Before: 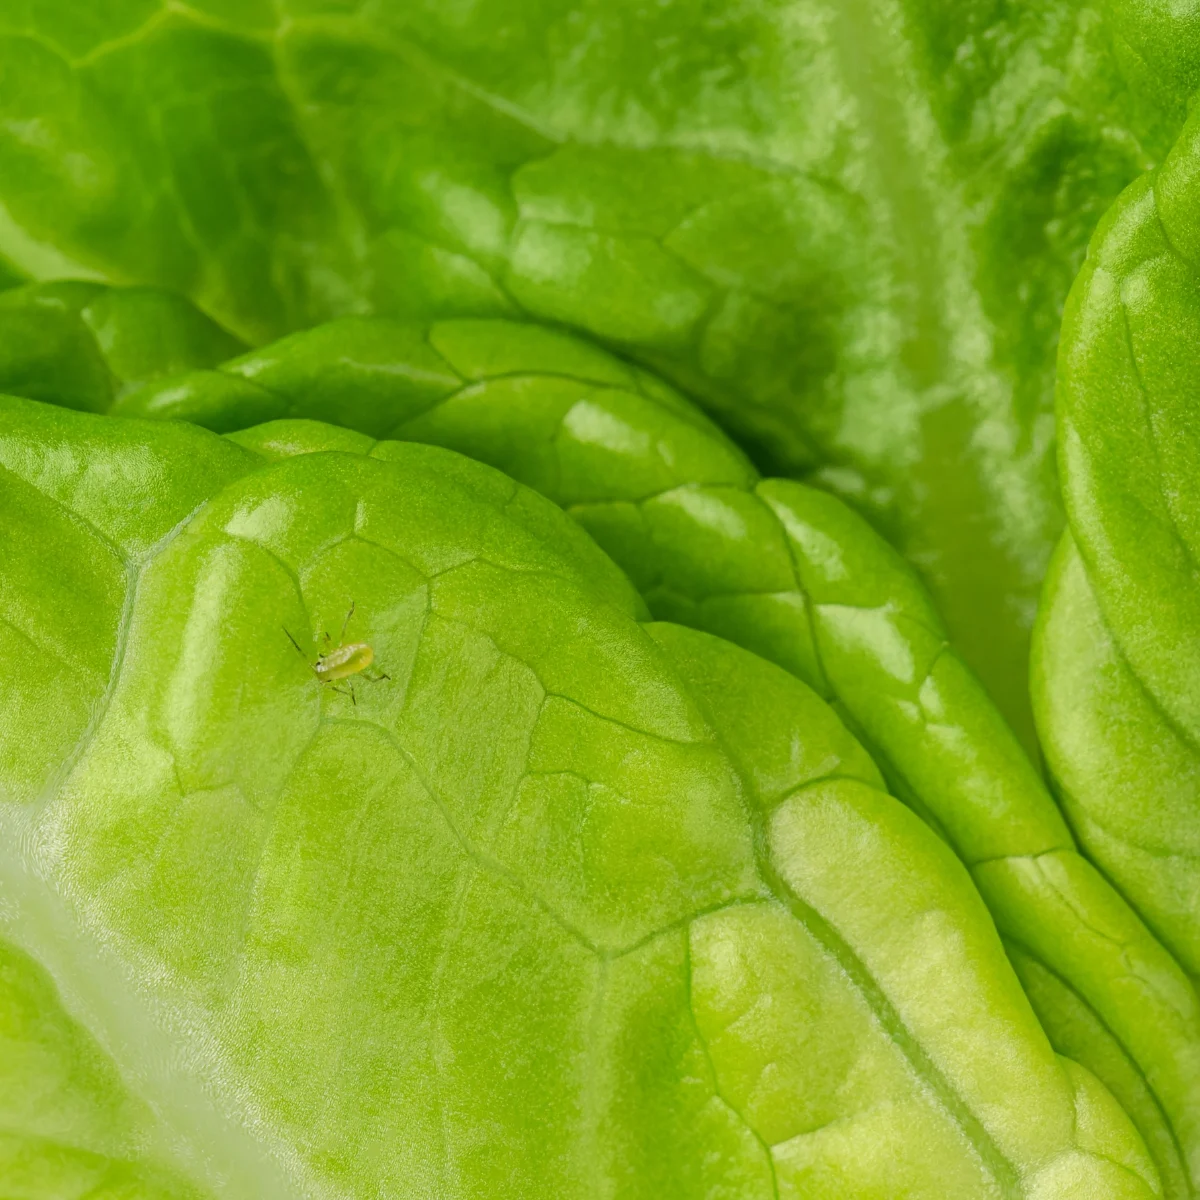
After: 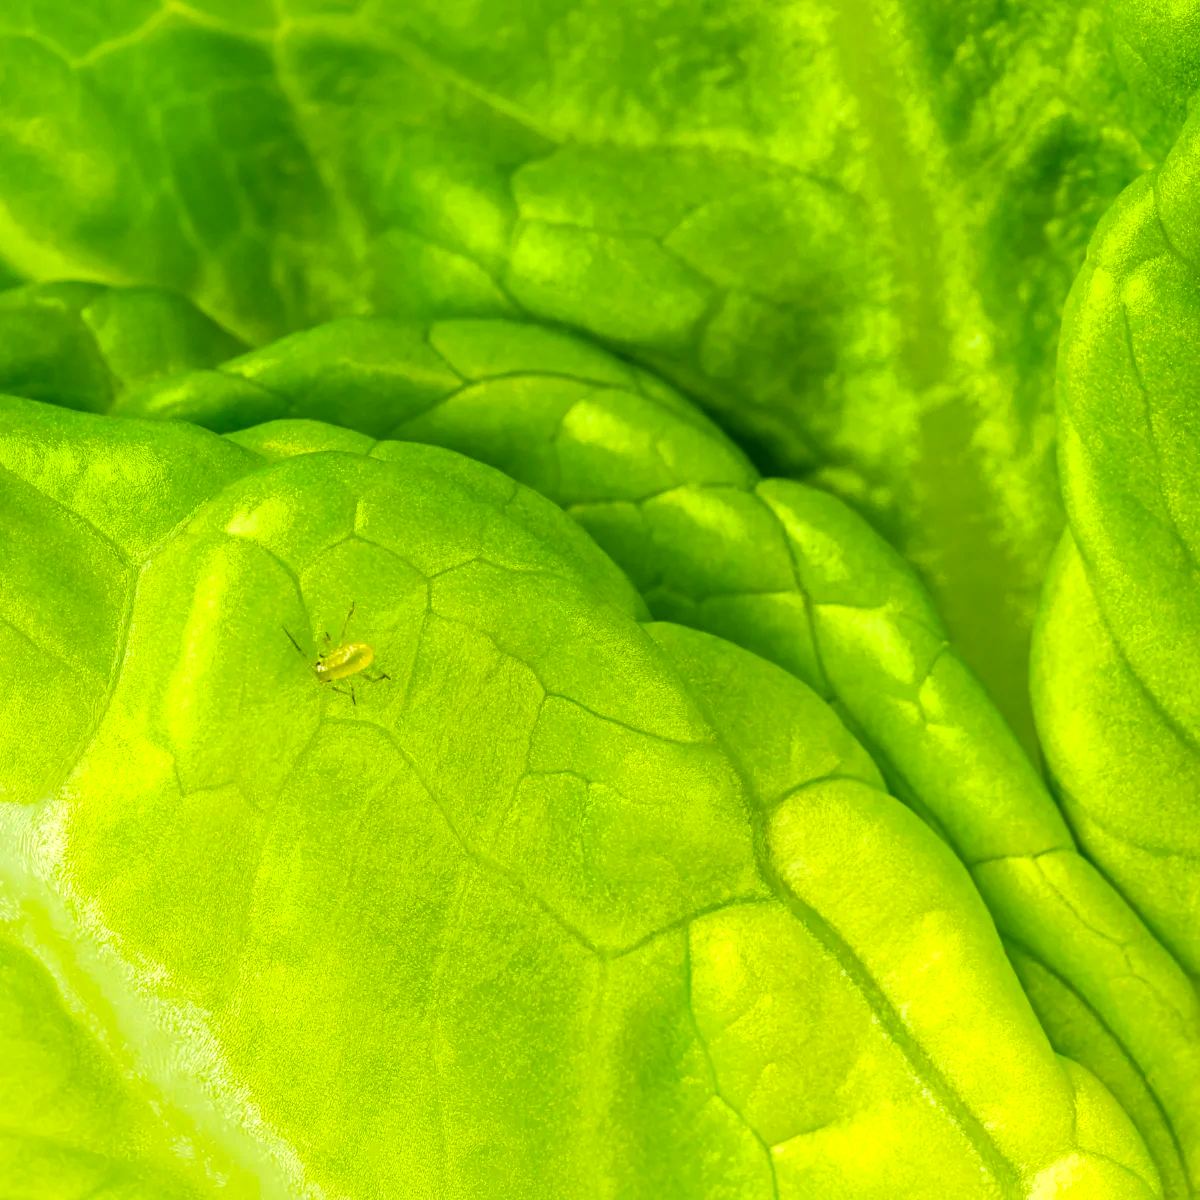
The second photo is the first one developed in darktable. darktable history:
tone equalizer: on, module defaults
color balance rgb: linear chroma grading › global chroma 25%, perceptual saturation grading › global saturation 45%, perceptual saturation grading › highlights -50%, perceptual saturation grading › shadows 30%, perceptual brilliance grading › global brilliance 18%, global vibrance 40%
local contrast: mode bilateral grid, contrast 10, coarseness 25, detail 115%, midtone range 0.2
